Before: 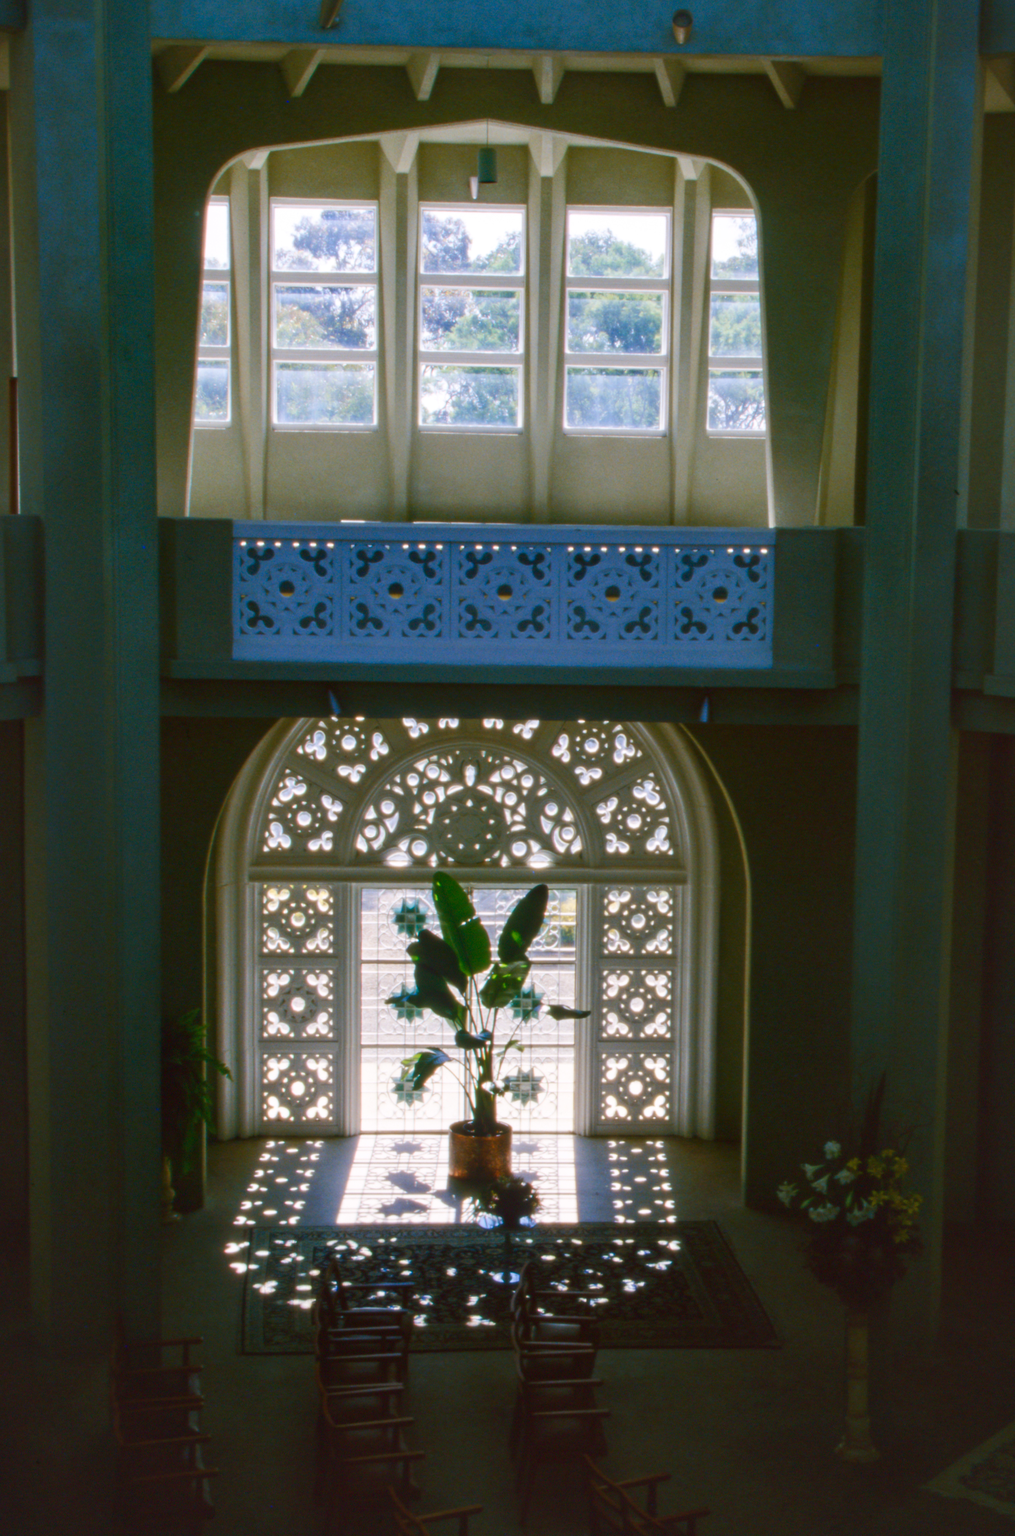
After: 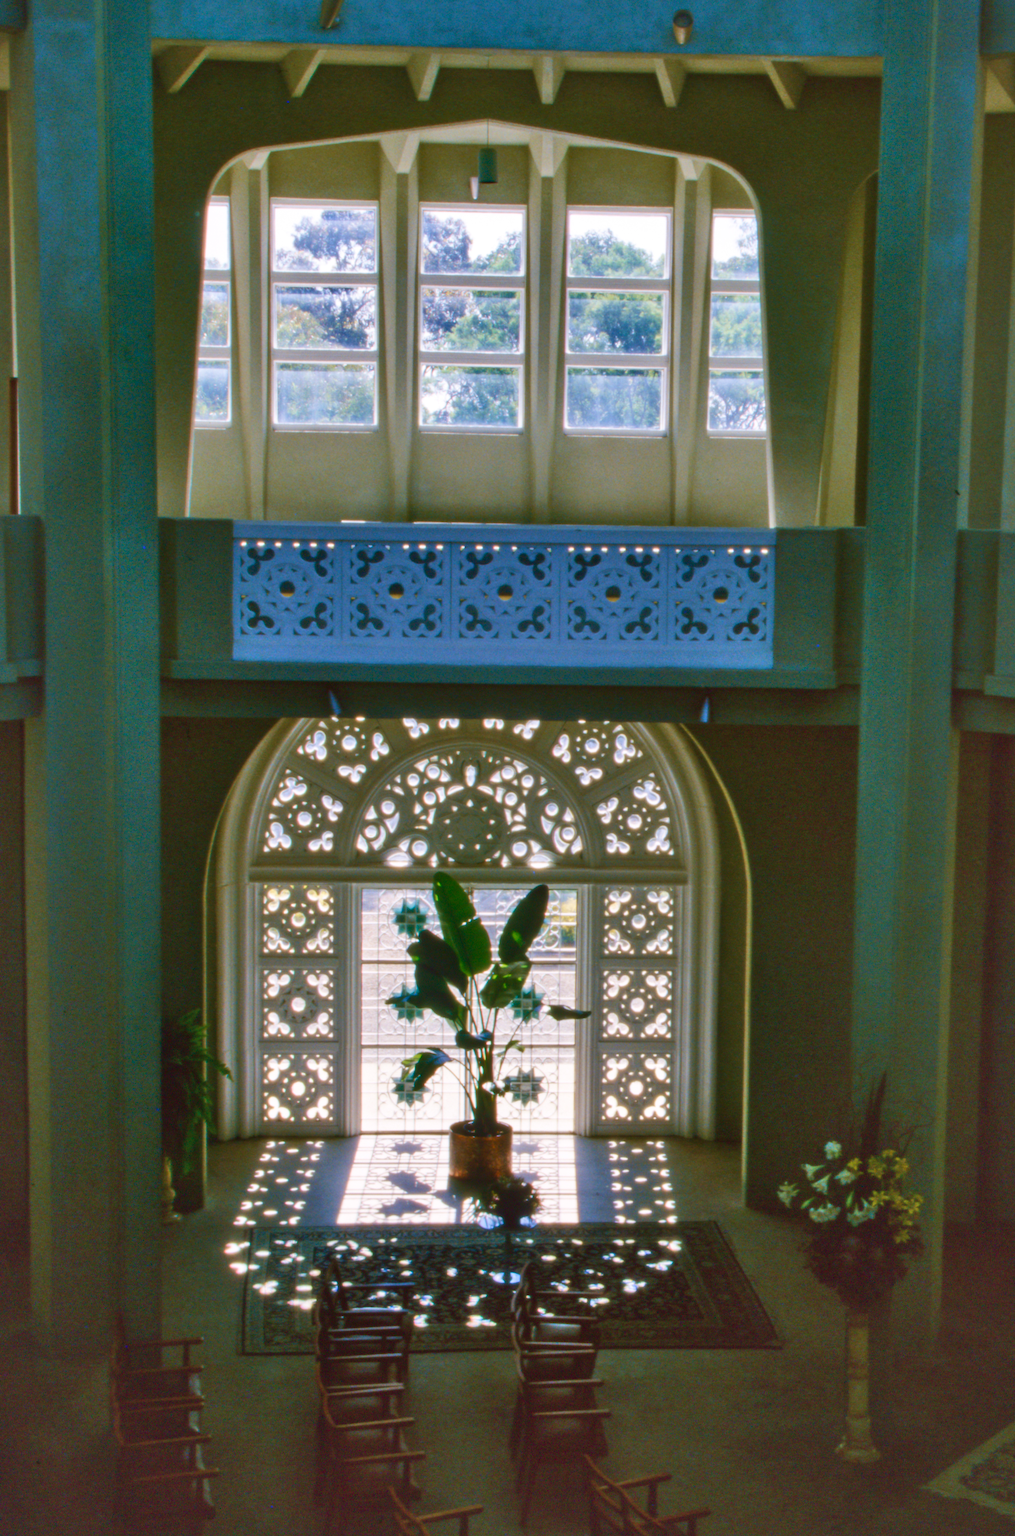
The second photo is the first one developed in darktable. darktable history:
velvia: on, module defaults
shadows and highlights: shadows 60, highlights -60.23, soften with gaussian
